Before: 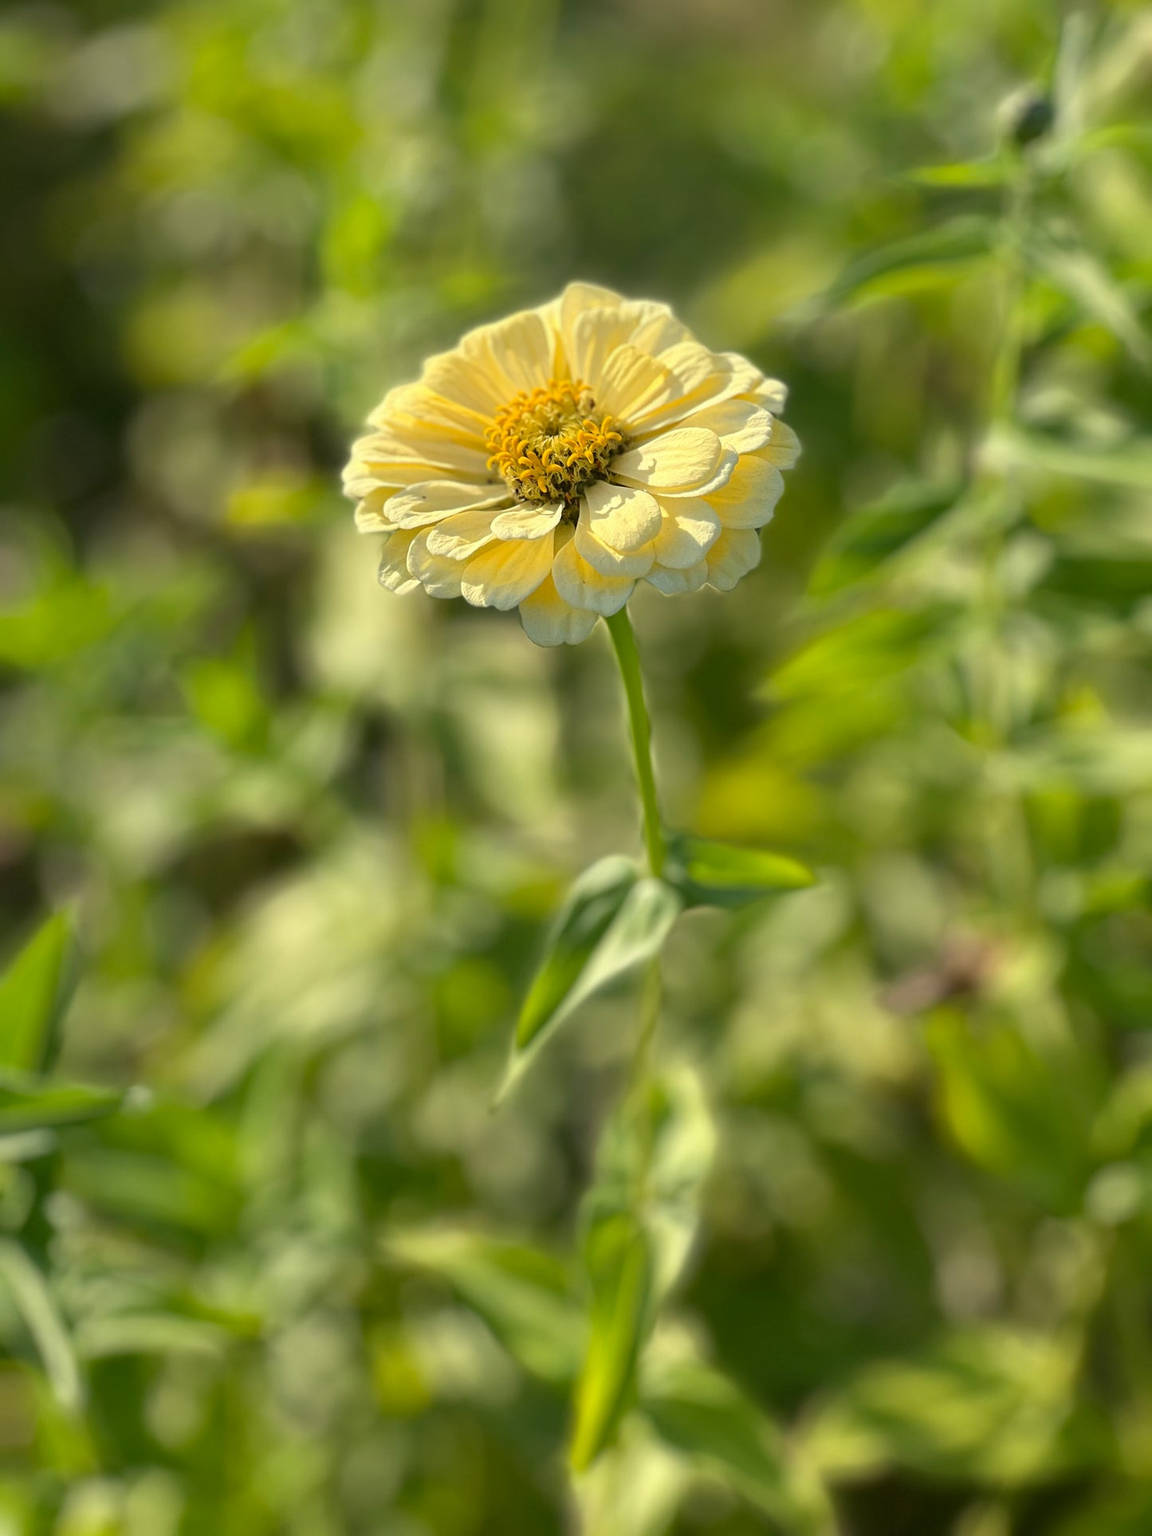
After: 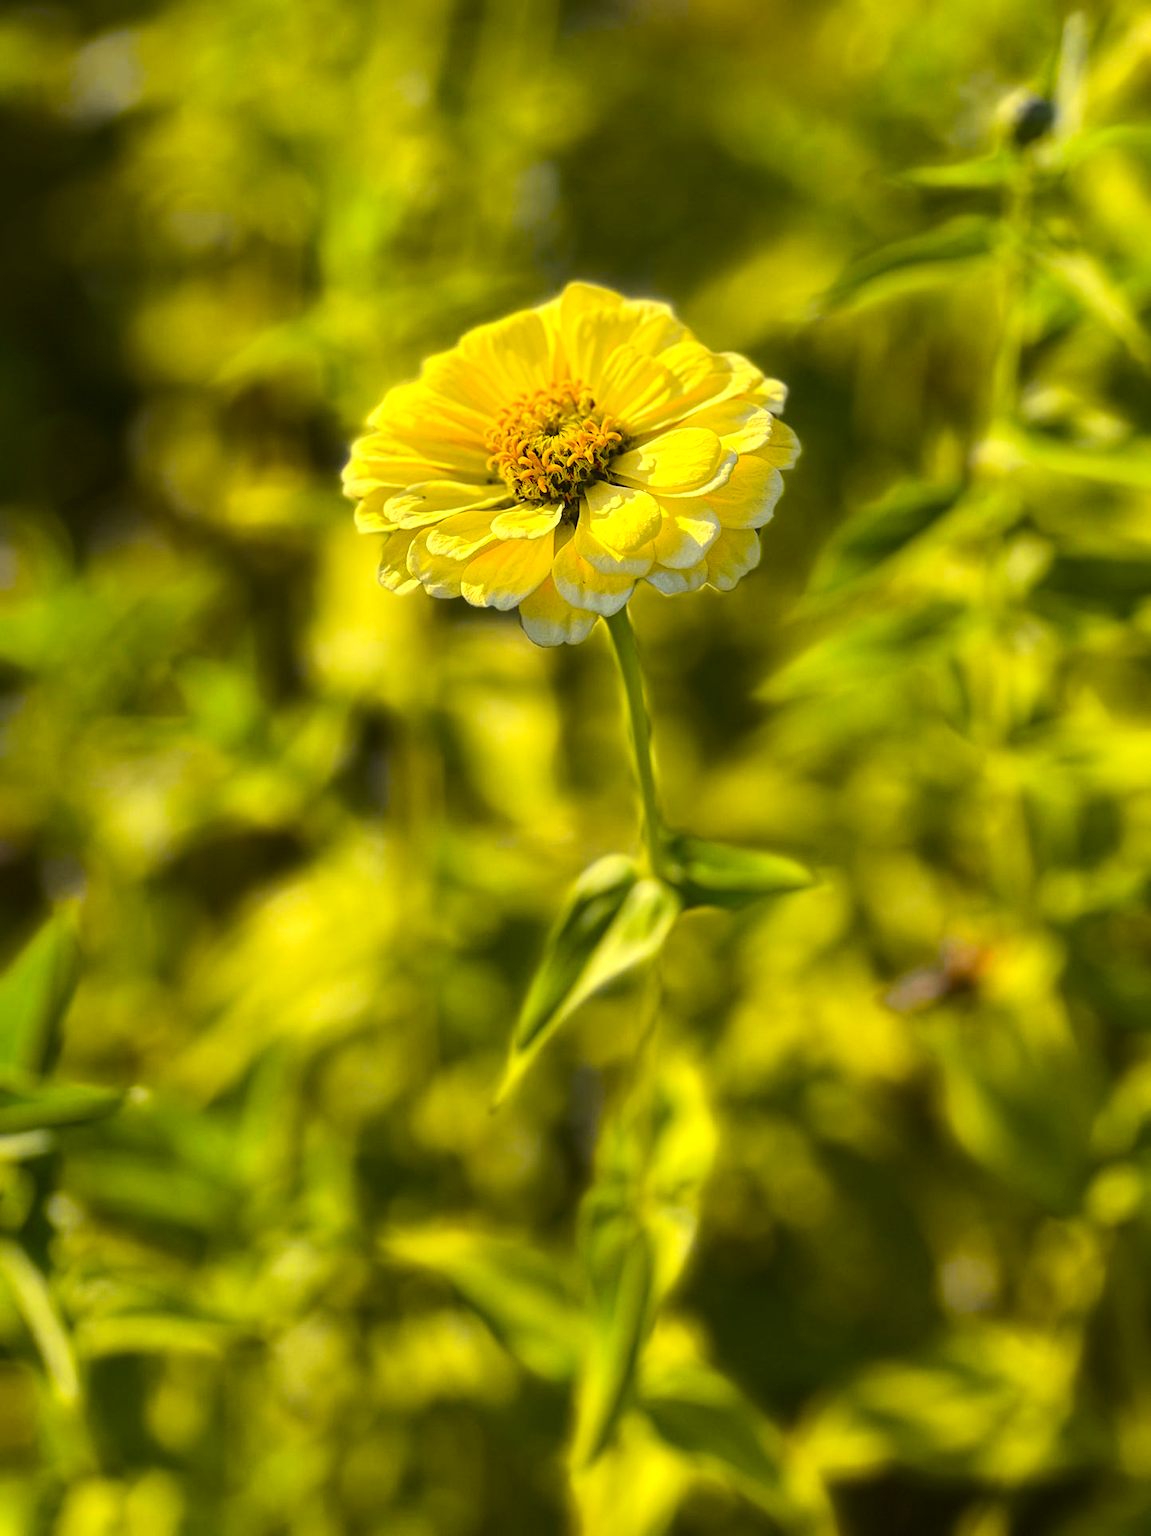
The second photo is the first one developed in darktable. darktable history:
color balance rgb: linear chroma grading › global chroma 9%, perceptual saturation grading › global saturation 36%, perceptual brilliance grading › global brilliance 15%, perceptual brilliance grading › shadows -35%, global vibrance 15%
local contrast: detail 110%
tone curve: curves: ch0 [(0, 0) (0.087, 0.054) (0.281, 0.245) (0.506, 0.526) (0.8, 0.824) (0.994, 0.955)]; ch1 [(0, 0) (0.27, 0.195) (0.406, 0.435) (0.452, 0.474) (0.495, 0.5) (0.514, 0.508) (0.537, 0.556) (0.654, 0.689) (1, 1)]; ch2 [(0, 0) (0.269, 0.299) (0.459, 0.441) (0.498, 0.499) (0.523, 0.52) (0.551, 0.549) (0.633, 0.625) (0.659, 0.681) (0.718, 0.764) (1, 1)], color space Lab, independent channels, preserve colors none
